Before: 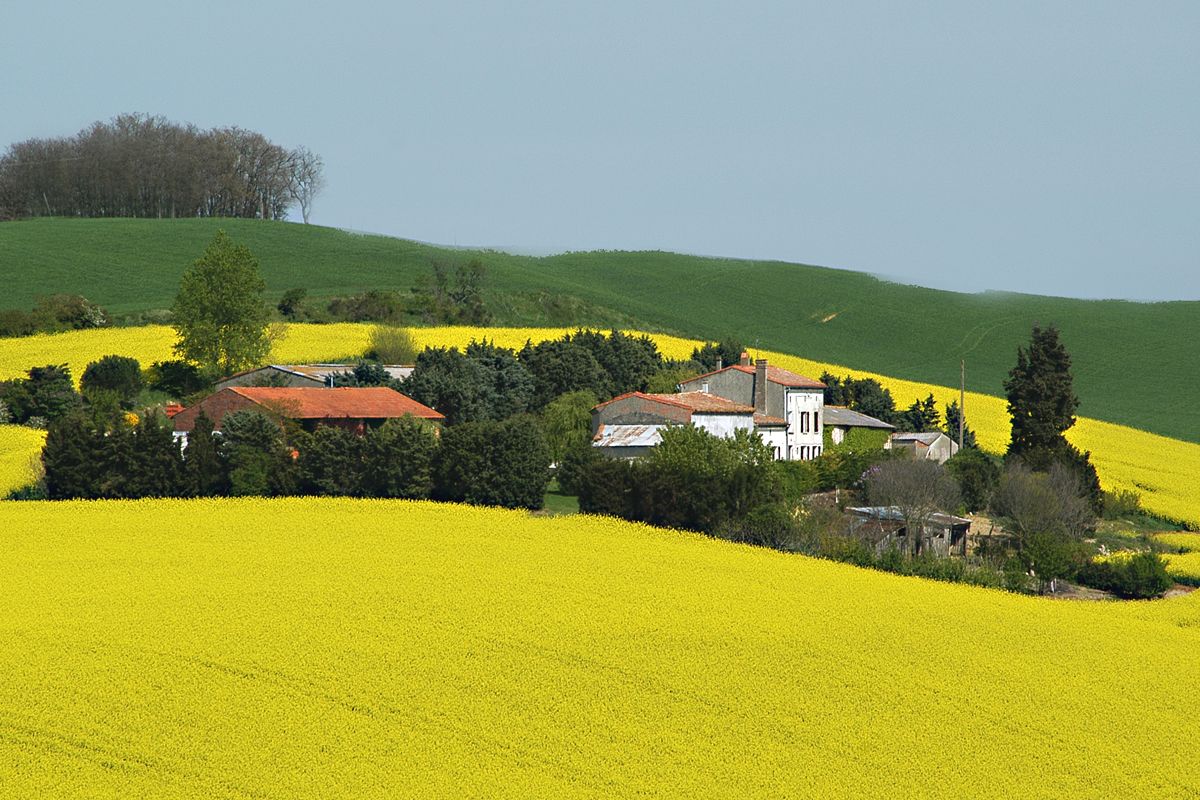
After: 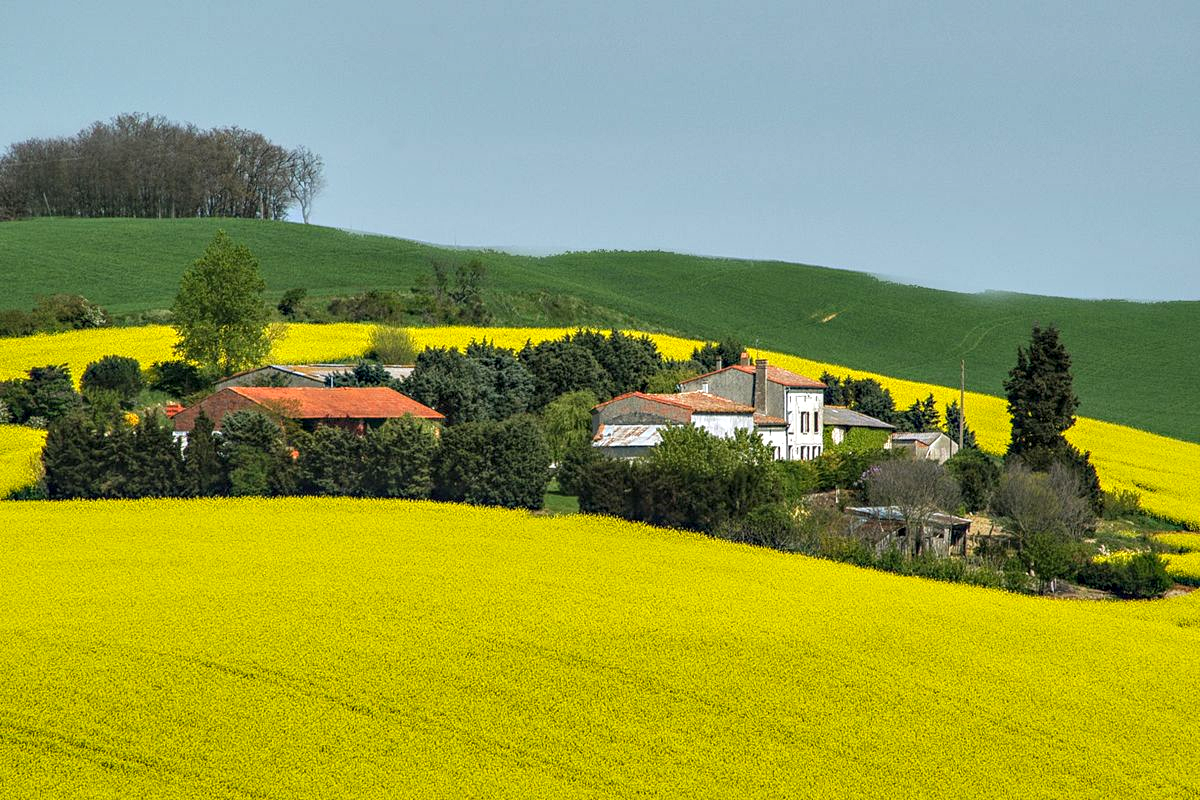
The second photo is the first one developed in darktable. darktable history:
local contrast: highlights 25%, detail 150%
shadows and highlights: shadows color adjustment 97.66%, soften with gaussian
contrast brightness saturation: brightness 0.09, saturation 0.19
